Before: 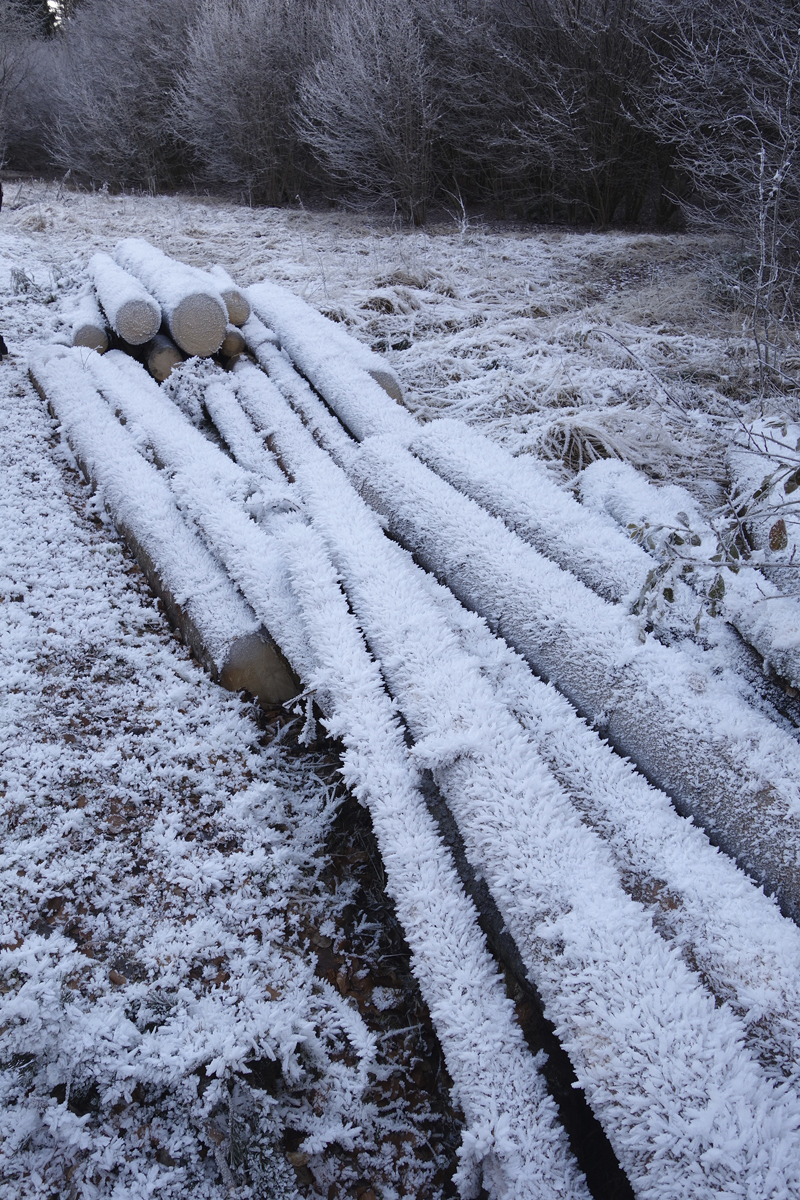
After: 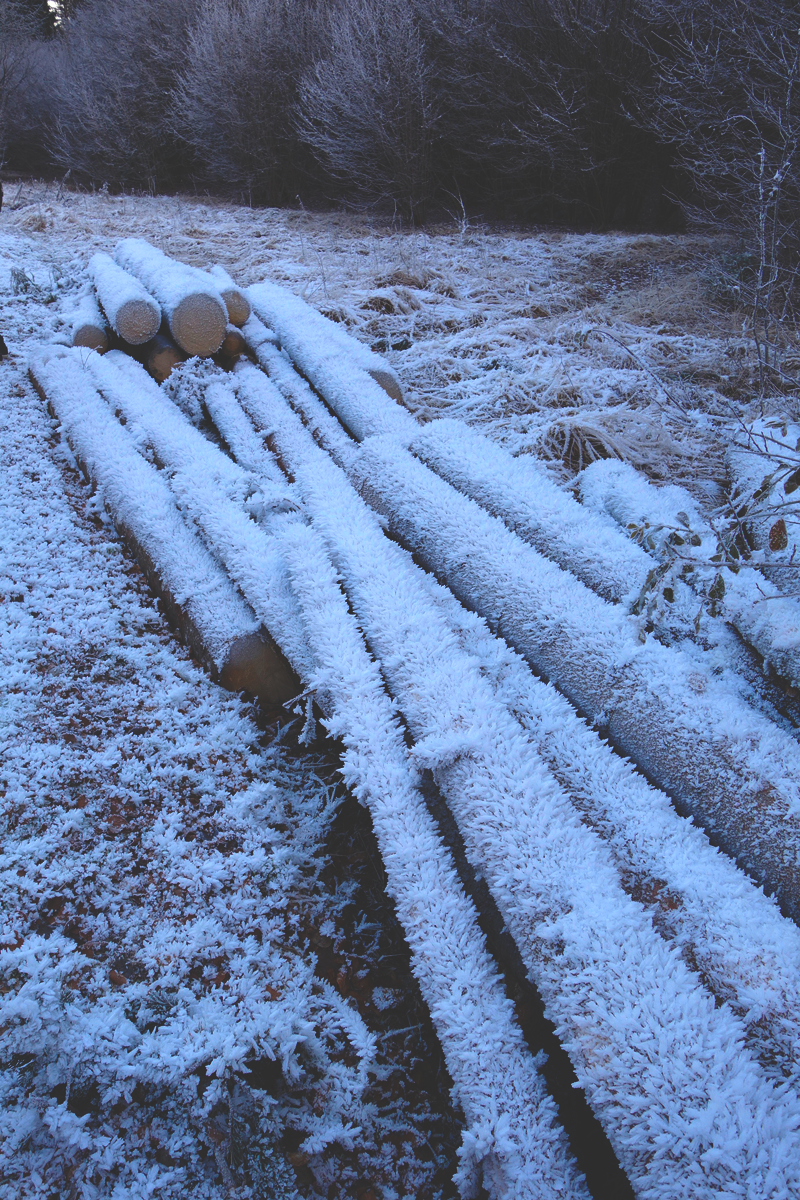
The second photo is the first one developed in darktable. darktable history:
contrast brightness saturation: contrast 0.04, saturation 0.16
rgb curve: curves: ch0 [(0, 0.186) (0.314, 0.284) (0.775, 0.708) (1, 1)], compensate middle gray true, preserve colors none
color balance rgb: linear chroma grading › global chroma 15%, perceptual saturation grading › global saturation 30%
